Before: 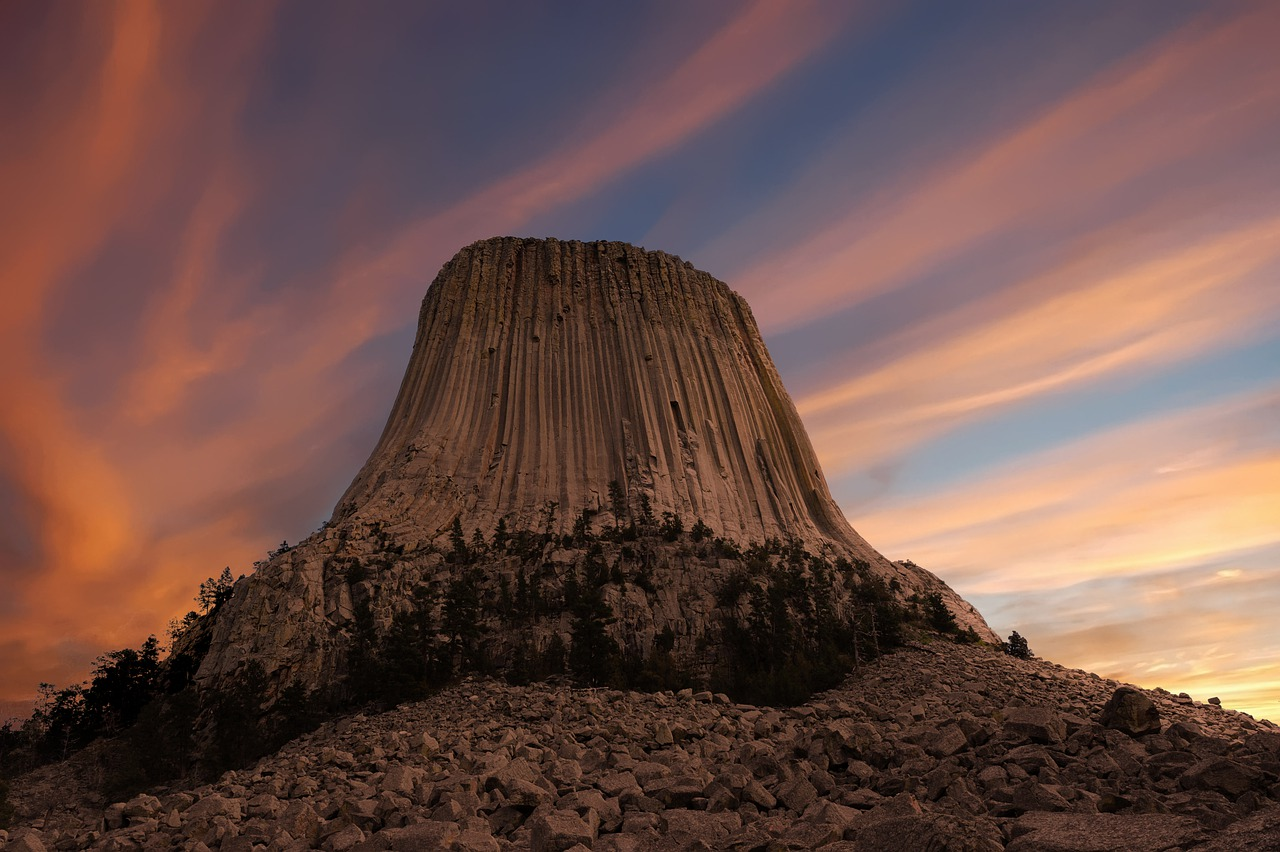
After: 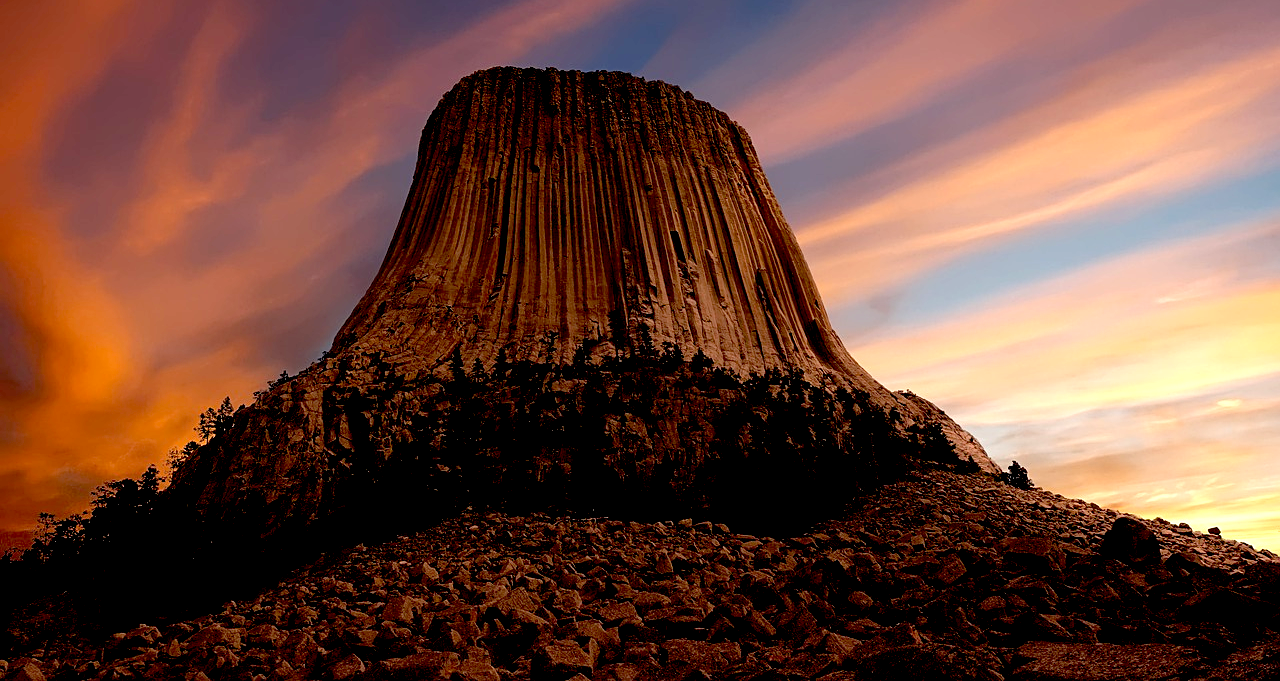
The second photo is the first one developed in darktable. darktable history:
sharpen: amount 0.202
crop and rotate: top 20.008%
exposure: black level correction 0.039, exposure 0.499 EV, compensate exposure bias true, compensate highlight preservation false
